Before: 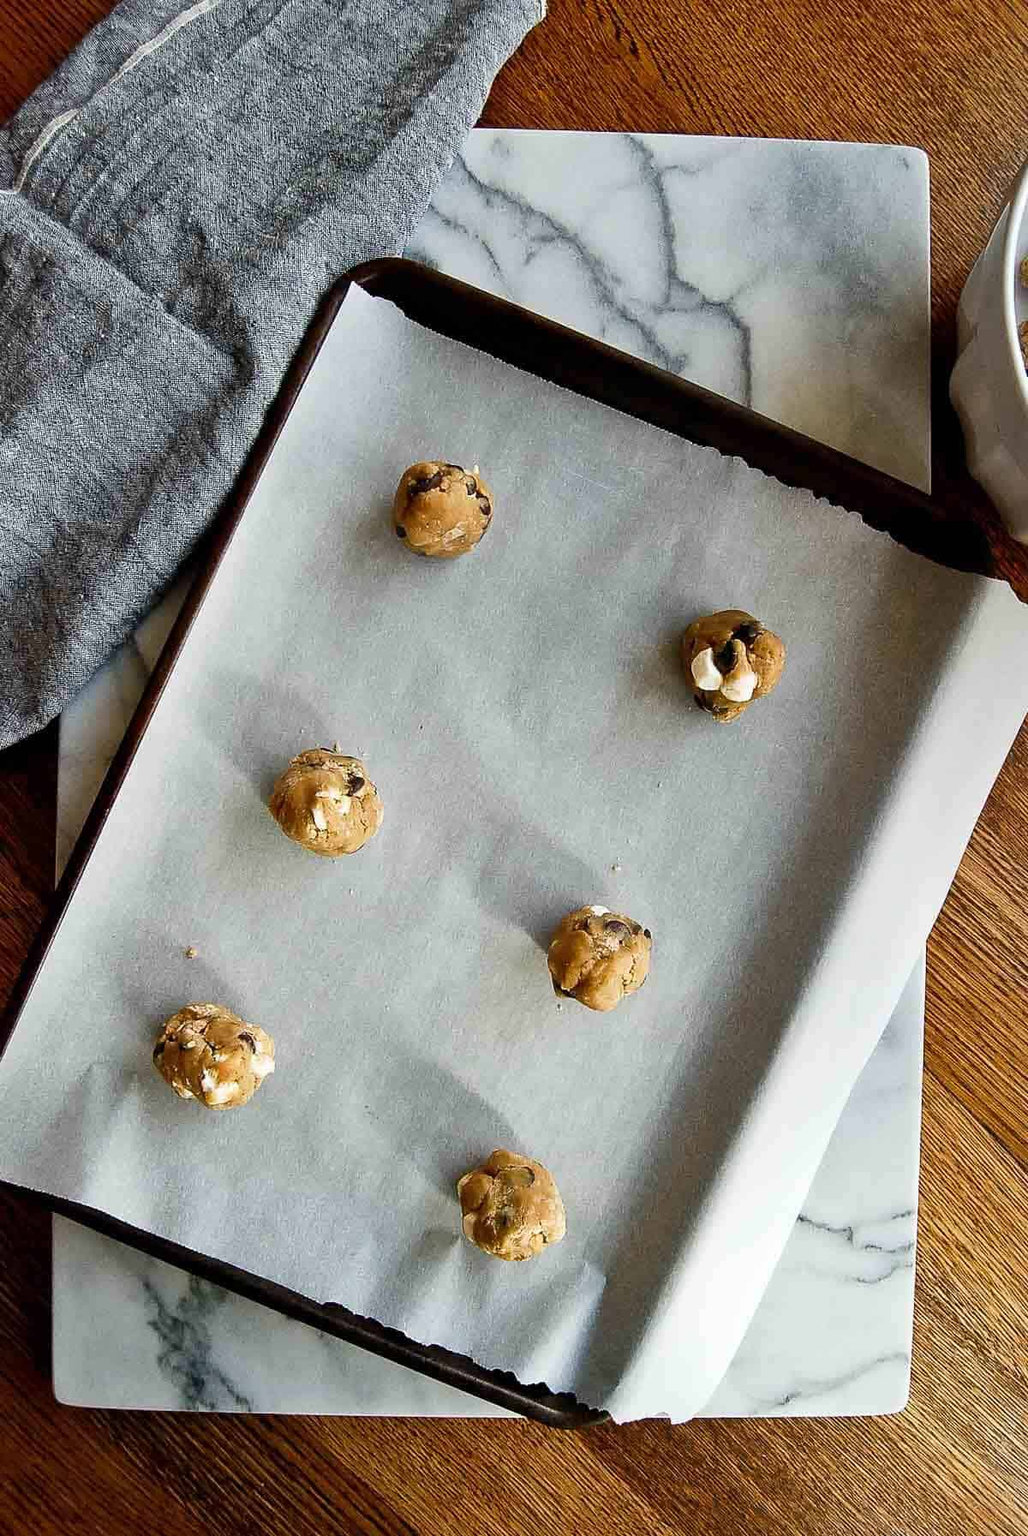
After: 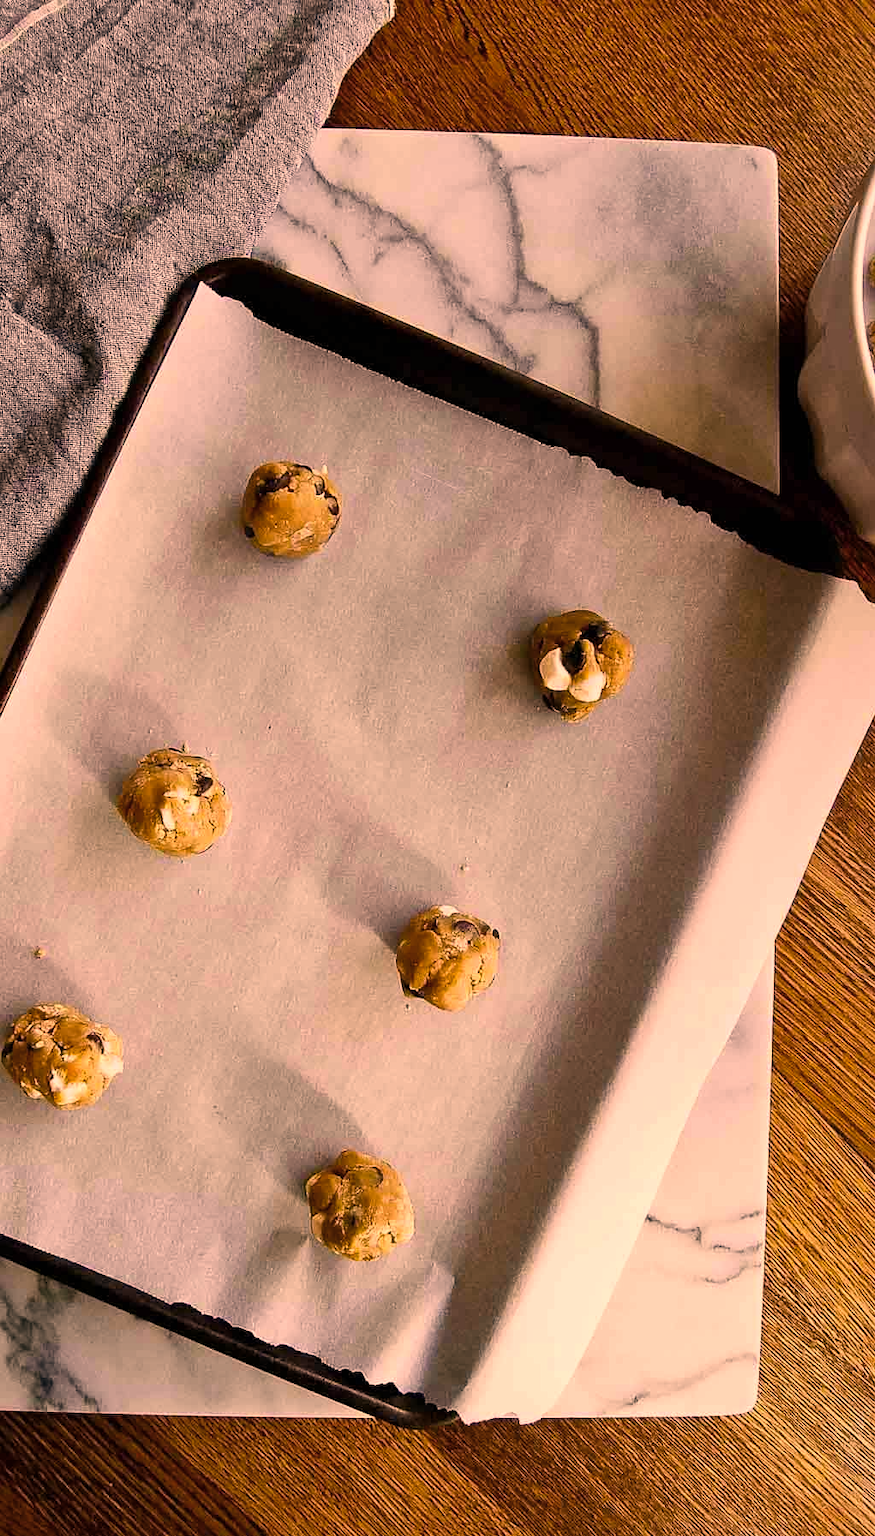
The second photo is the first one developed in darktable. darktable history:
color balance rgb: shadows lift › chroma 2.058%, shadows lift › hue 50.79°, power › hue 323.42°, perceptual saturation grading › global saturation 25.259%, global vibrance 20%
color correction: highlights a* 39.48, highlights b* 39.59, saturation 0.695
crop and rotate: left 14.773%
